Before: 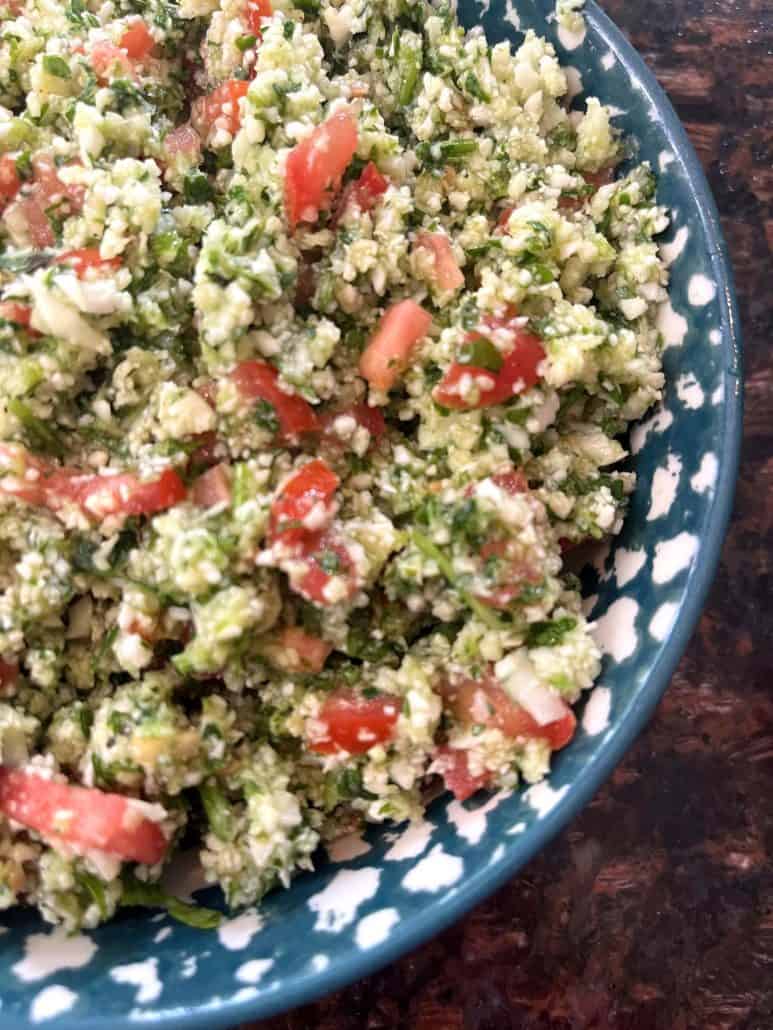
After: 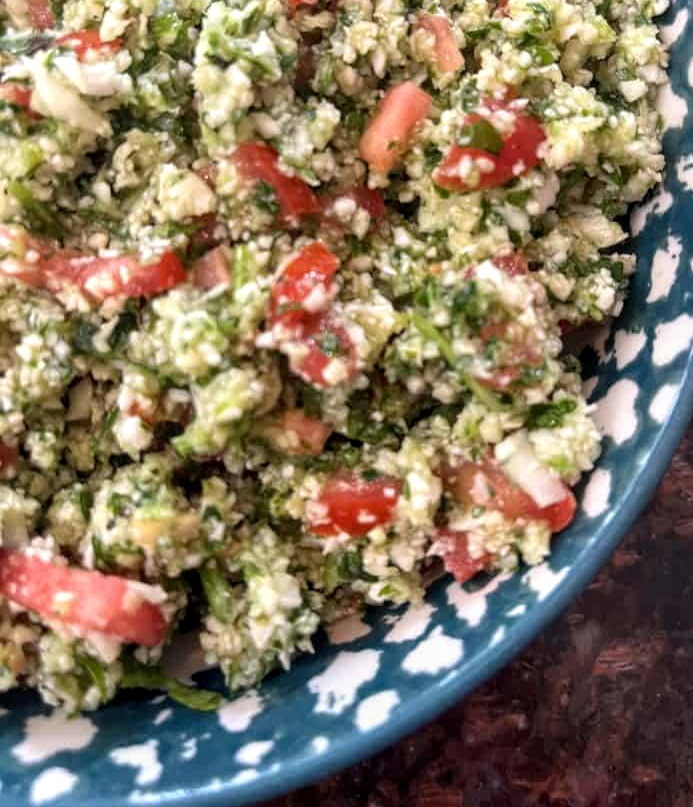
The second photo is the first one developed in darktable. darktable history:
local contrast: on, module defaults
crop: top 21.259%, right 9.371%, bottom 0.307%
